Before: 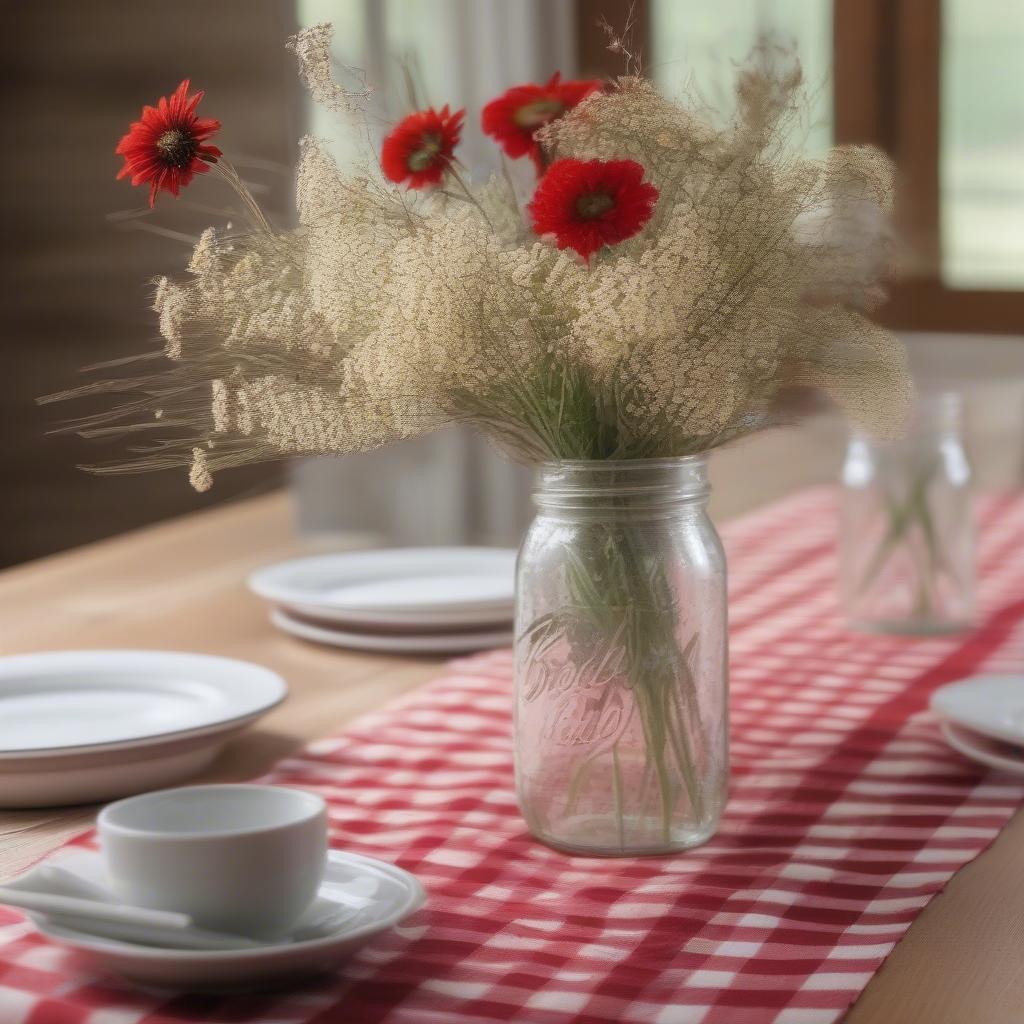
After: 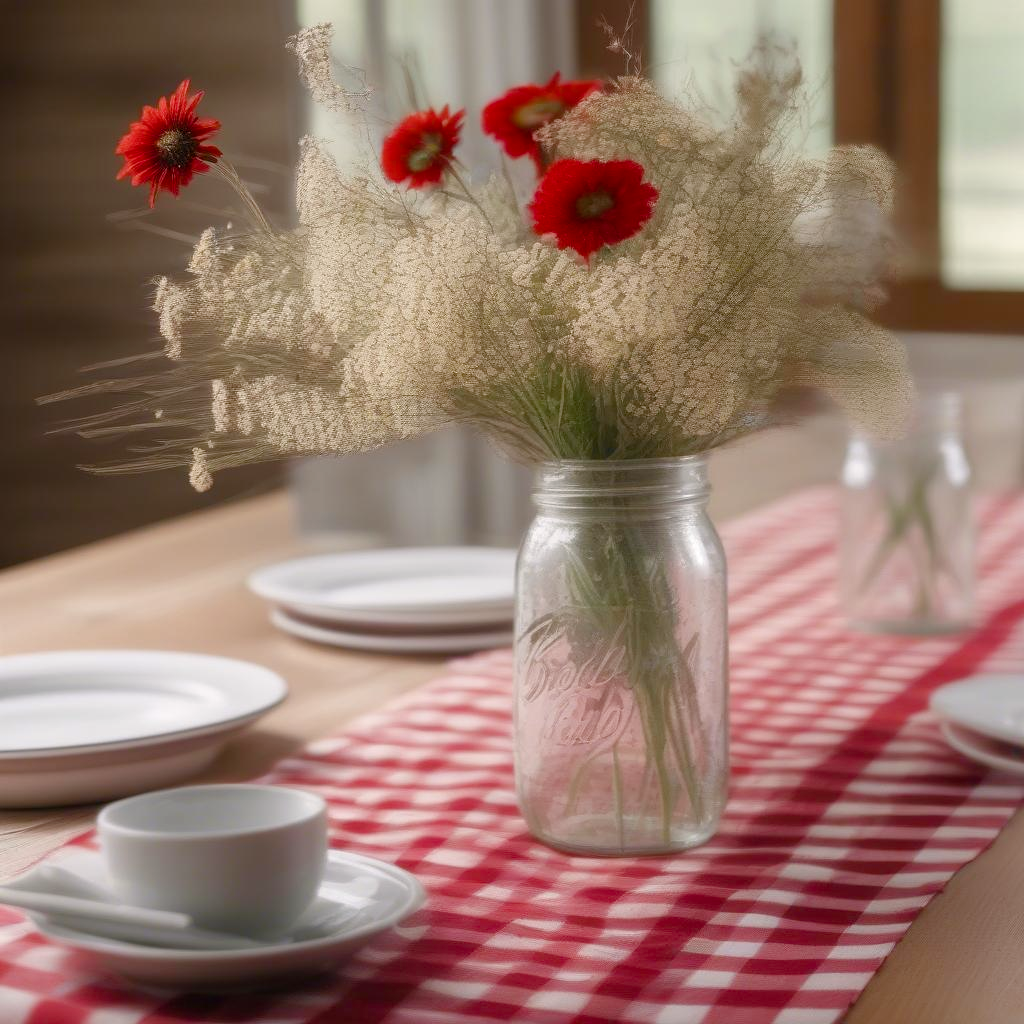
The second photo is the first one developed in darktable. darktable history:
exposure: exposure 0.079 EV, compensate highlight preservation false
color balance rgb: highlights gain › chroma 1.114%, highlights gain › hue 52.45°, perceptual saturation grading › global saturation 20%, perceptual saturation grading › highlights -49.132%, perceptual saturation grading › shadows 23.99%
